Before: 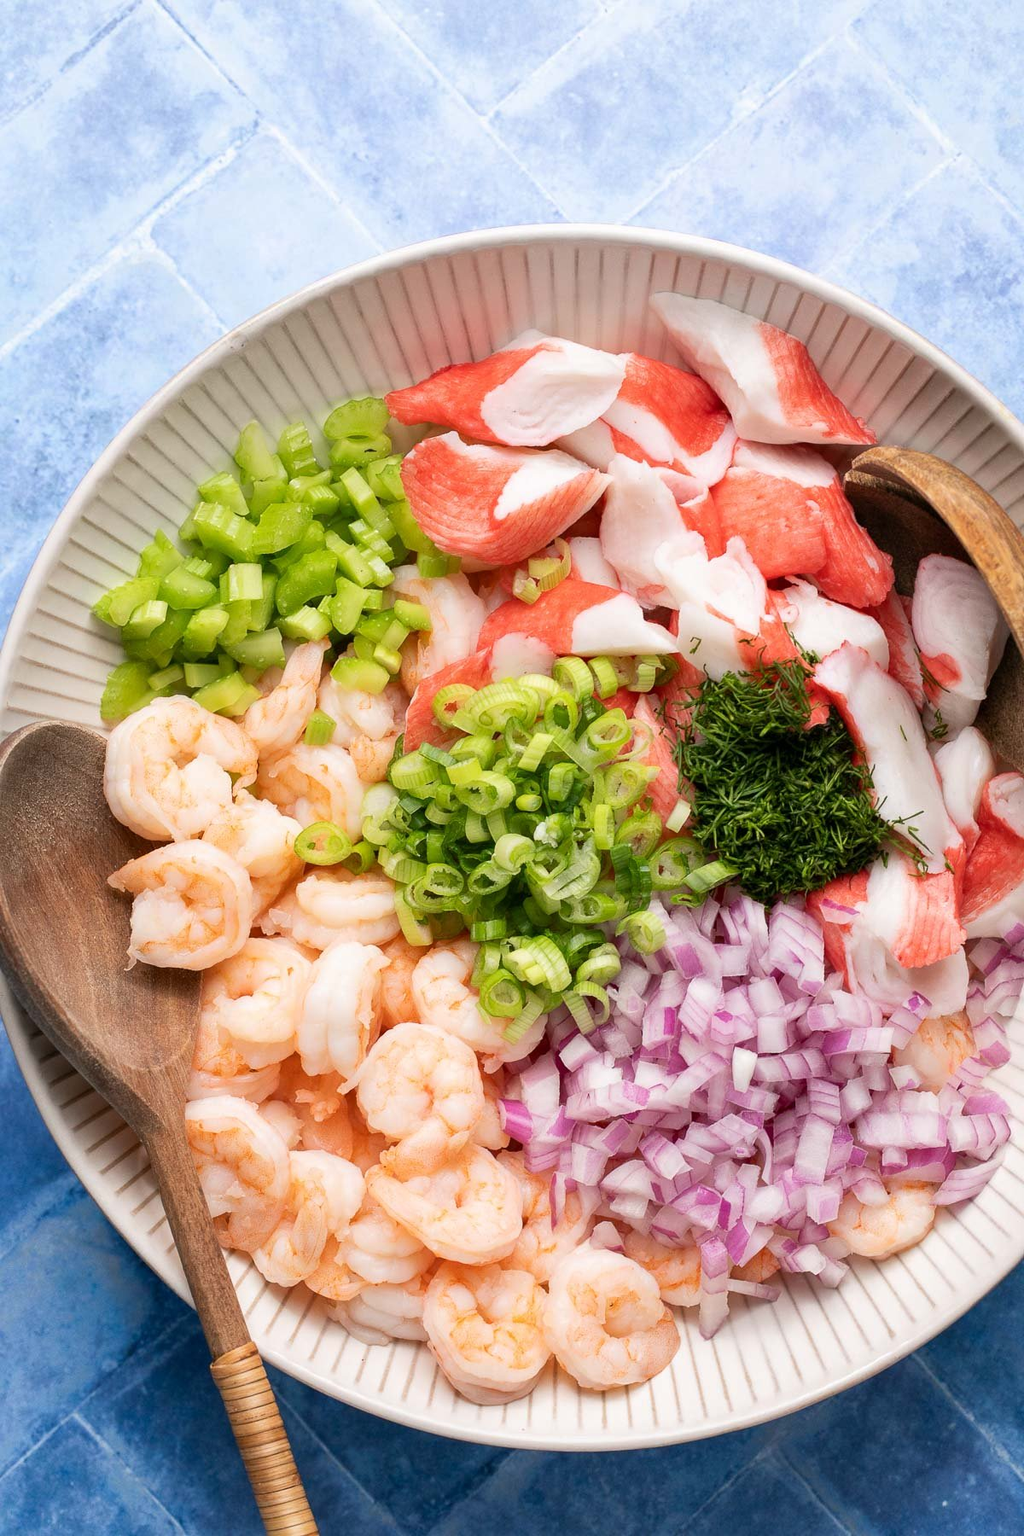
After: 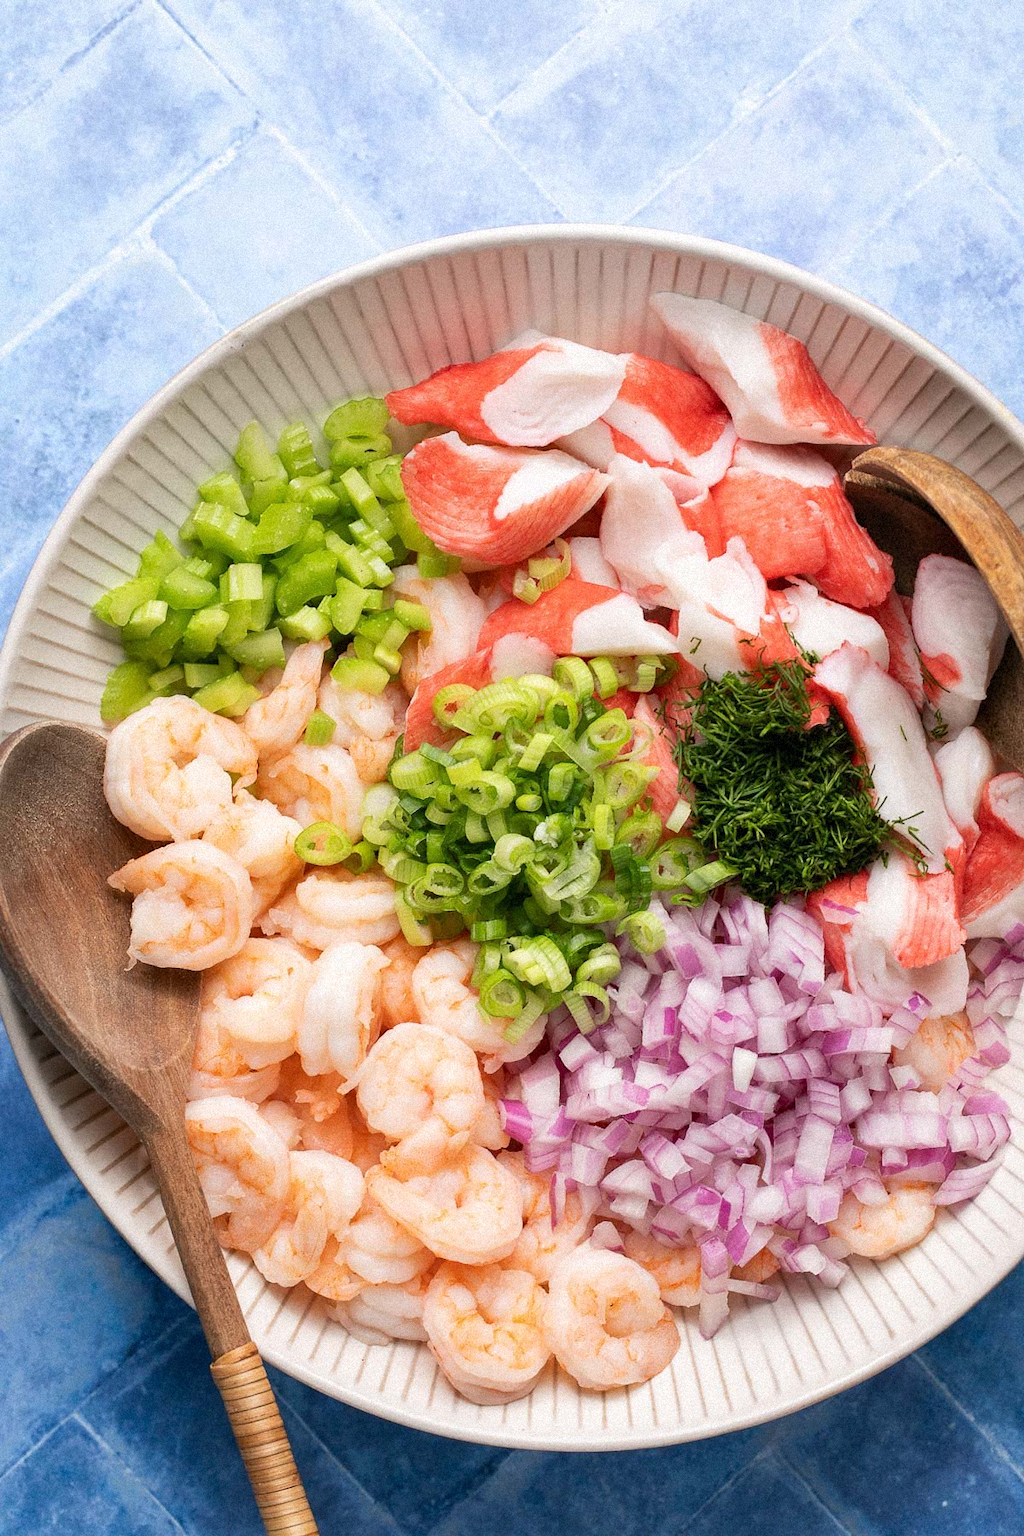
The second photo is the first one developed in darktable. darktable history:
grain: mid-tones bias 0%
exposure: compensate highlight preservation false
